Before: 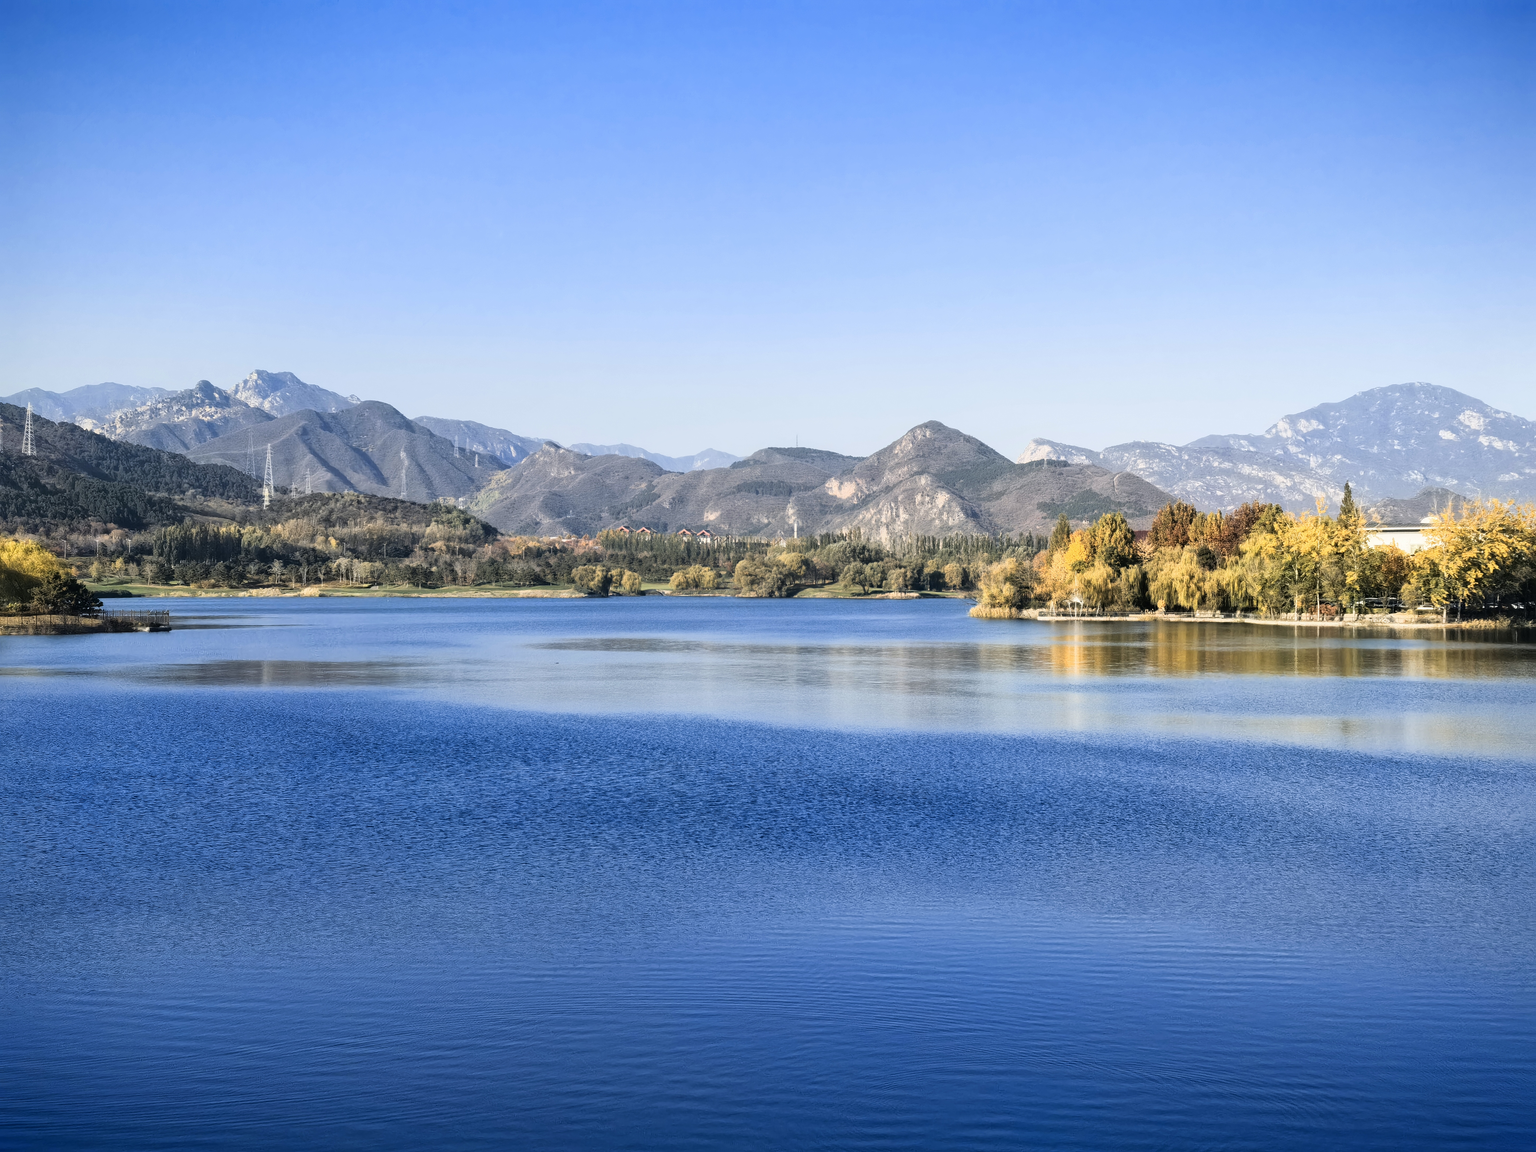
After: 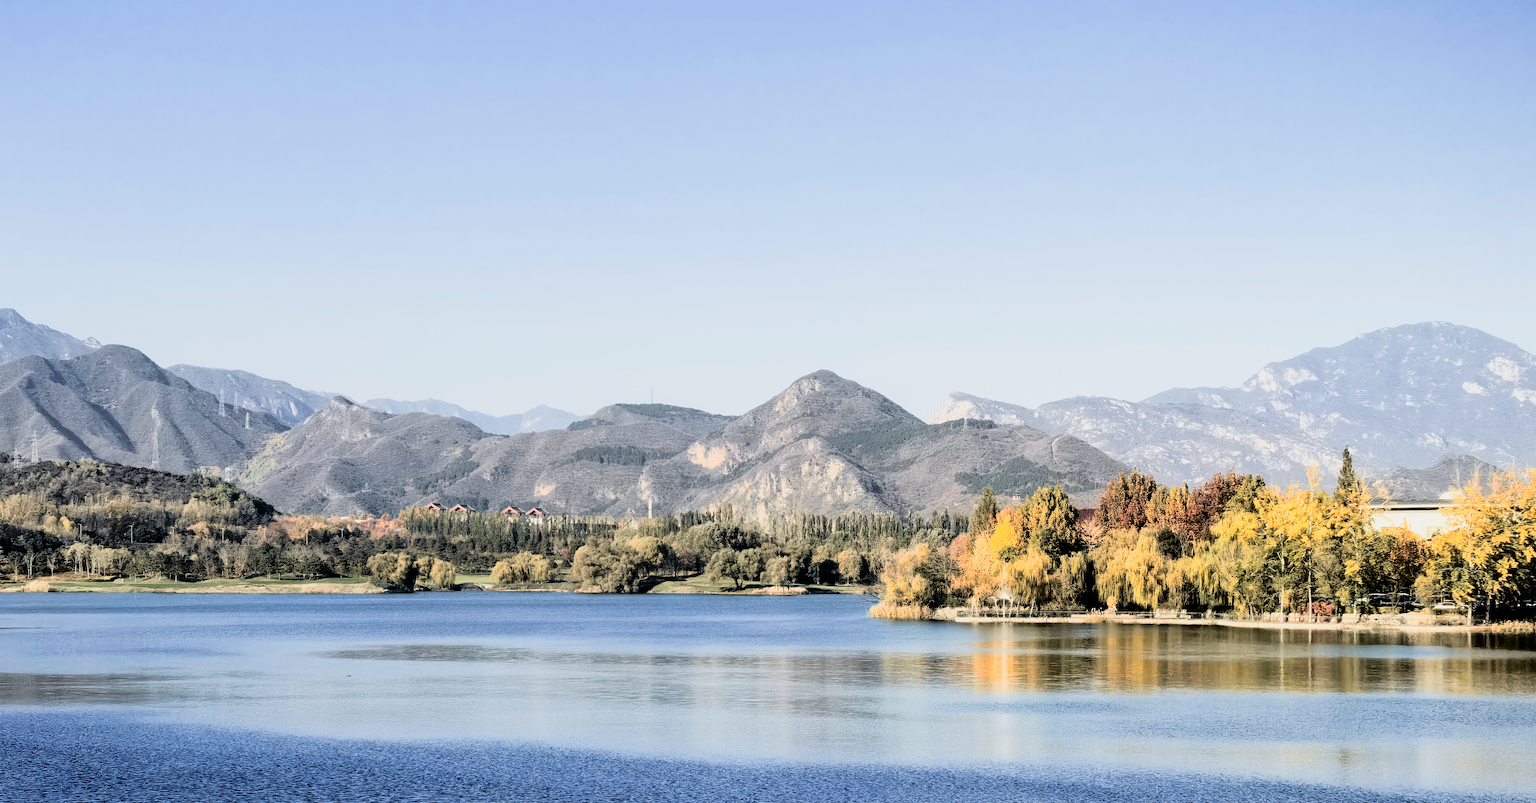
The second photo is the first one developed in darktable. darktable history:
tone equalizer: -7 EV 0.113 EV, mask exposure compensation -0.51 EV
crop: left 18.293%, top 11.124%, right 2.498%, bottom 33.604%
filmic rgb: black relative exposure -5.01 EV, white relative exposure 3.19 EV, threshold 5.95 EV, hardness 3.43, contrast 1.189, highlights saturation mix -30.68%, iterations of high-quality reconstruction 0, contrast in shadows safe, enable highlight reconstruction true
tone curve: curves: ch0 [(0.003, 0) (0.066, 0.023) (0.149, 0.094) (0.264, 0.238) (0.395, 0.421) (0.517, 0.56) (0.688, 0.743) (0.813, 0.846) (1, 1)]; ch1 [(0, 0) (0.164, 0.115) (0.337, 0.332) (0.39, 0.398) (0.464, 0.461) (0.501, 0.5) (0.507, 0.503) (0.534, 0.537) (0.577, 0.59) (0.652, 0.681) (0.733, 0.749) (0.811, 0.796) (1, 1)]; ch2 [(0, 0) (0.337, 0.382) (0.464, 0.476) (0.501, 0.502) (0.527, 0.54) (0.551, 0.565) (0.6, 0.59) (0.687, 0.675) (1, 1)], color space Lab, independent channels, preserve colors none
